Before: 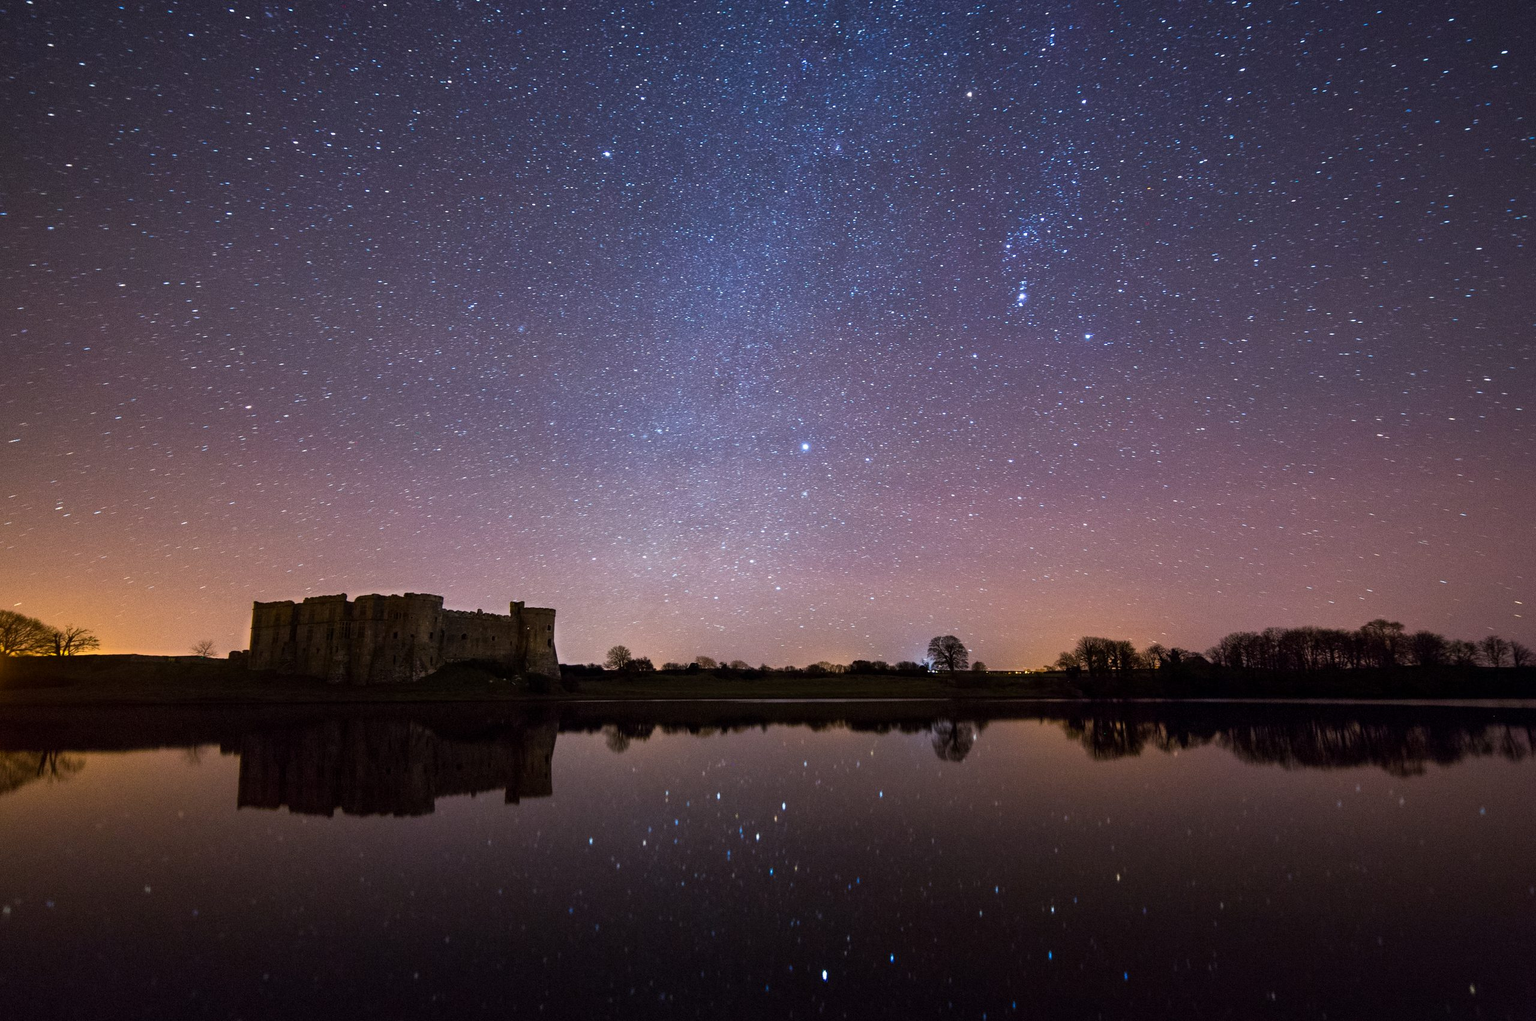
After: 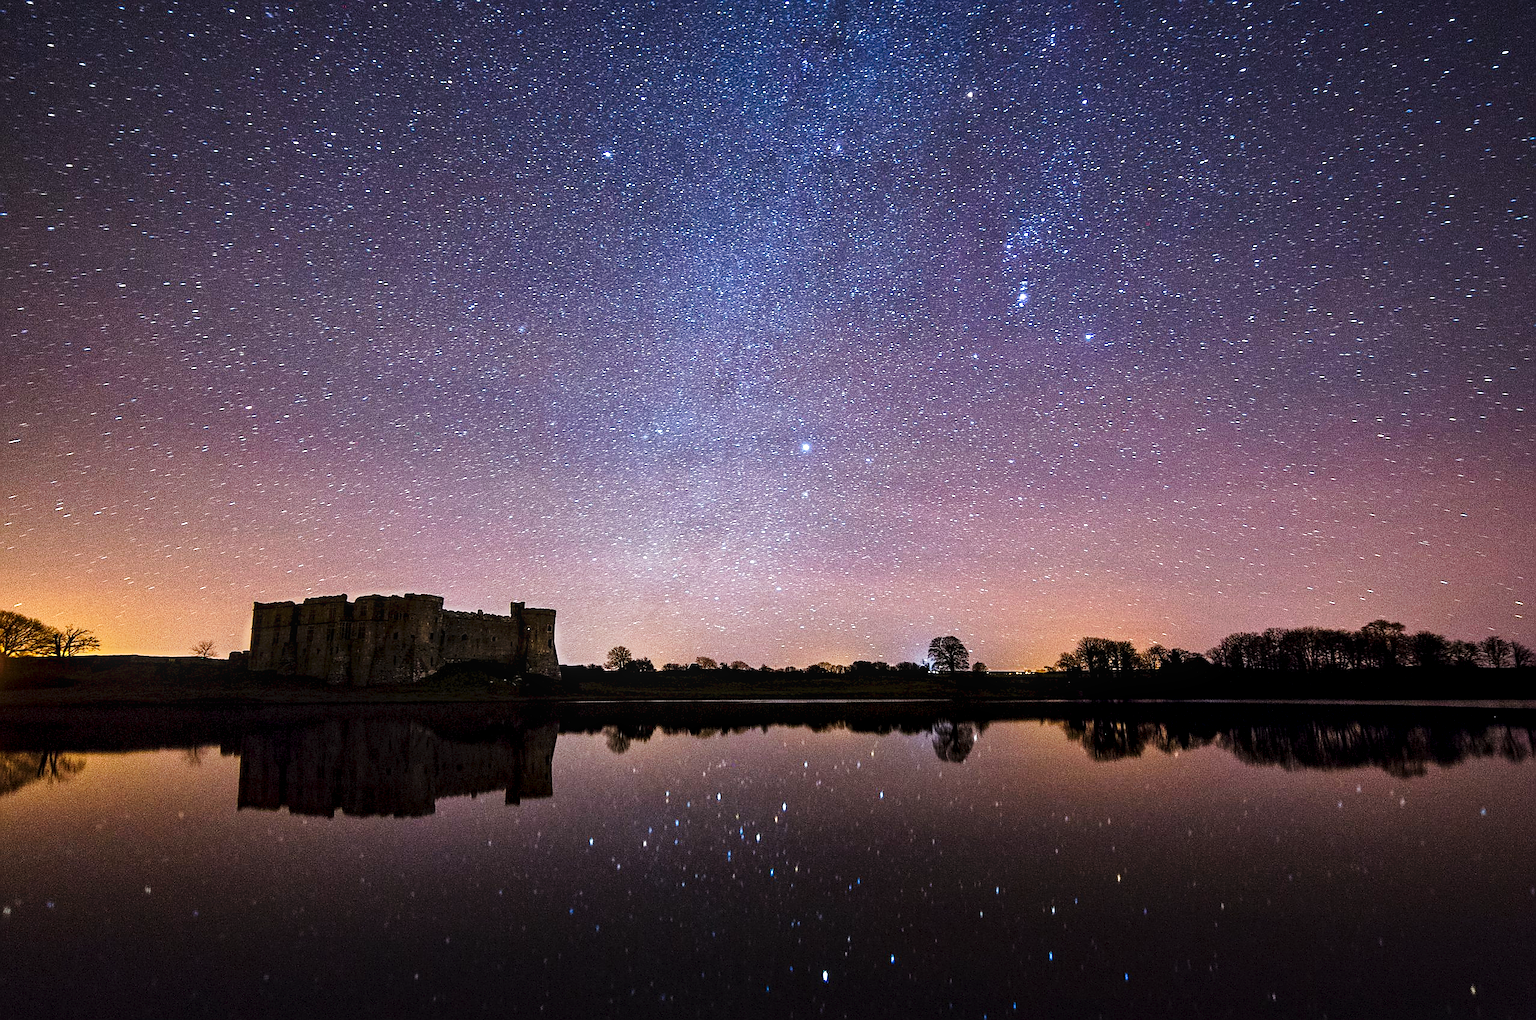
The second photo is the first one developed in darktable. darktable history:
sharpen: radius 1.4, amount 1.25, threshold 0.7
contrast equalizer: octaves 7, y [[0.528, 0.548, 0.563, 0.562, 0.546, 0.526], [0.55 ×6], [0 ×6], [0 ×6], [0 ×6]]
tone curve: curves: ch0 [(0, 0) (0.003, 0.024) (0.011, 0.032) (0.025, 0.041) (0.044, 0.054) (0.069, 0.069) (0.1, 0.09) (0.136, 0.116) (0.177, 0.162) (0.224, 0.213) (0.277, 0.278) (0.335, 0.359) (0.399, 0.447) (0.468, 0.543) (0.543, 0.621) (0.623, 0.717) (0.709, 0.807) (0.801, 0.876) (0.898, 0.934) (1, 1)], preserve colors none
local contrast: on, module defaults
